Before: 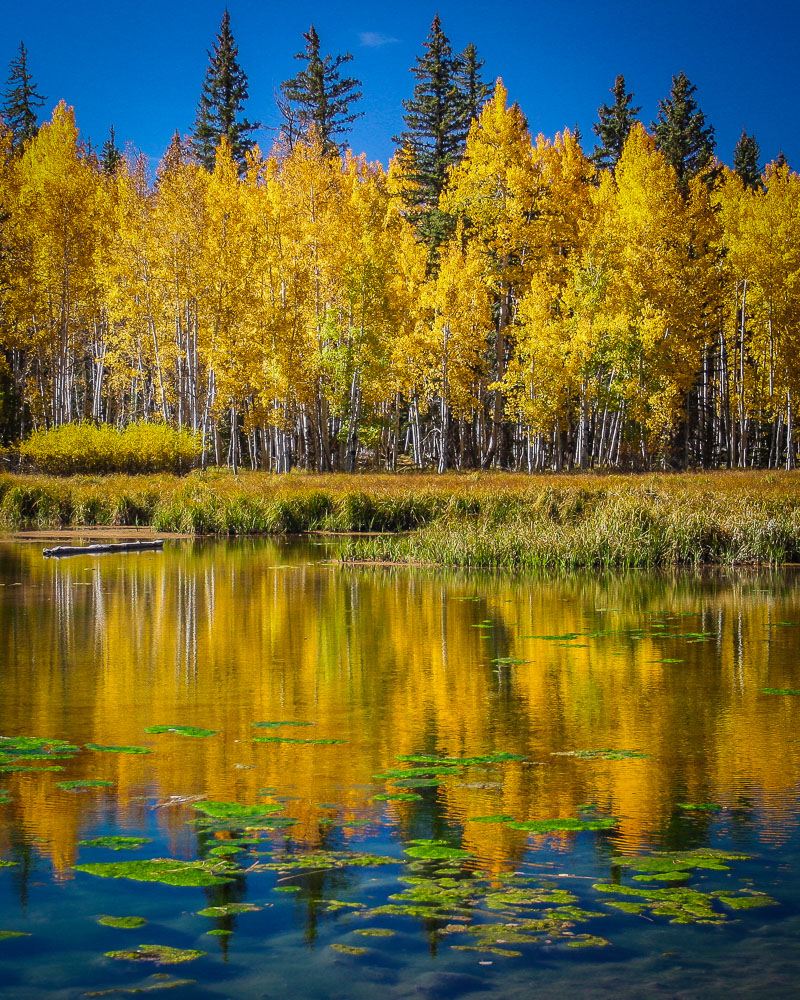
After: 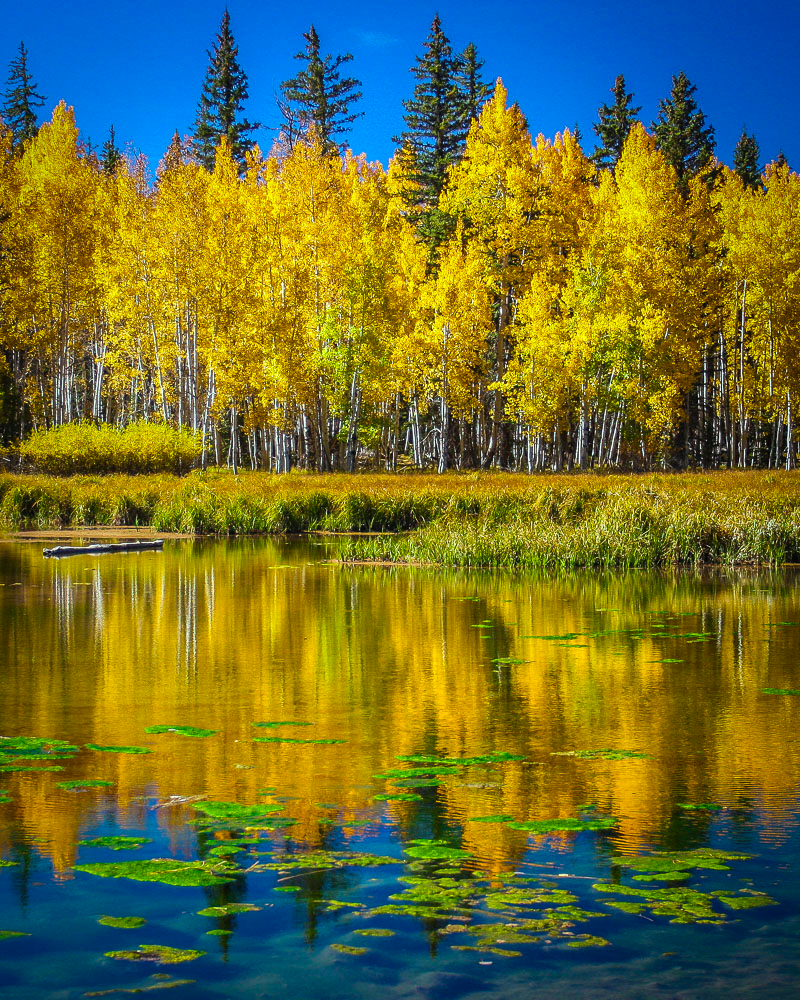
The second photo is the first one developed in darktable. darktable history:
color balance rgb: shadows lift › chroma 2.038%, shadows lift › hue 215.26°, highlights gain › luminance 19.764%, highlights gain › chroma 2.674%, highlights gain › hue 174.66°, perceptual saturation grading › global saturation -0.091%, global vibrance 39.807%
